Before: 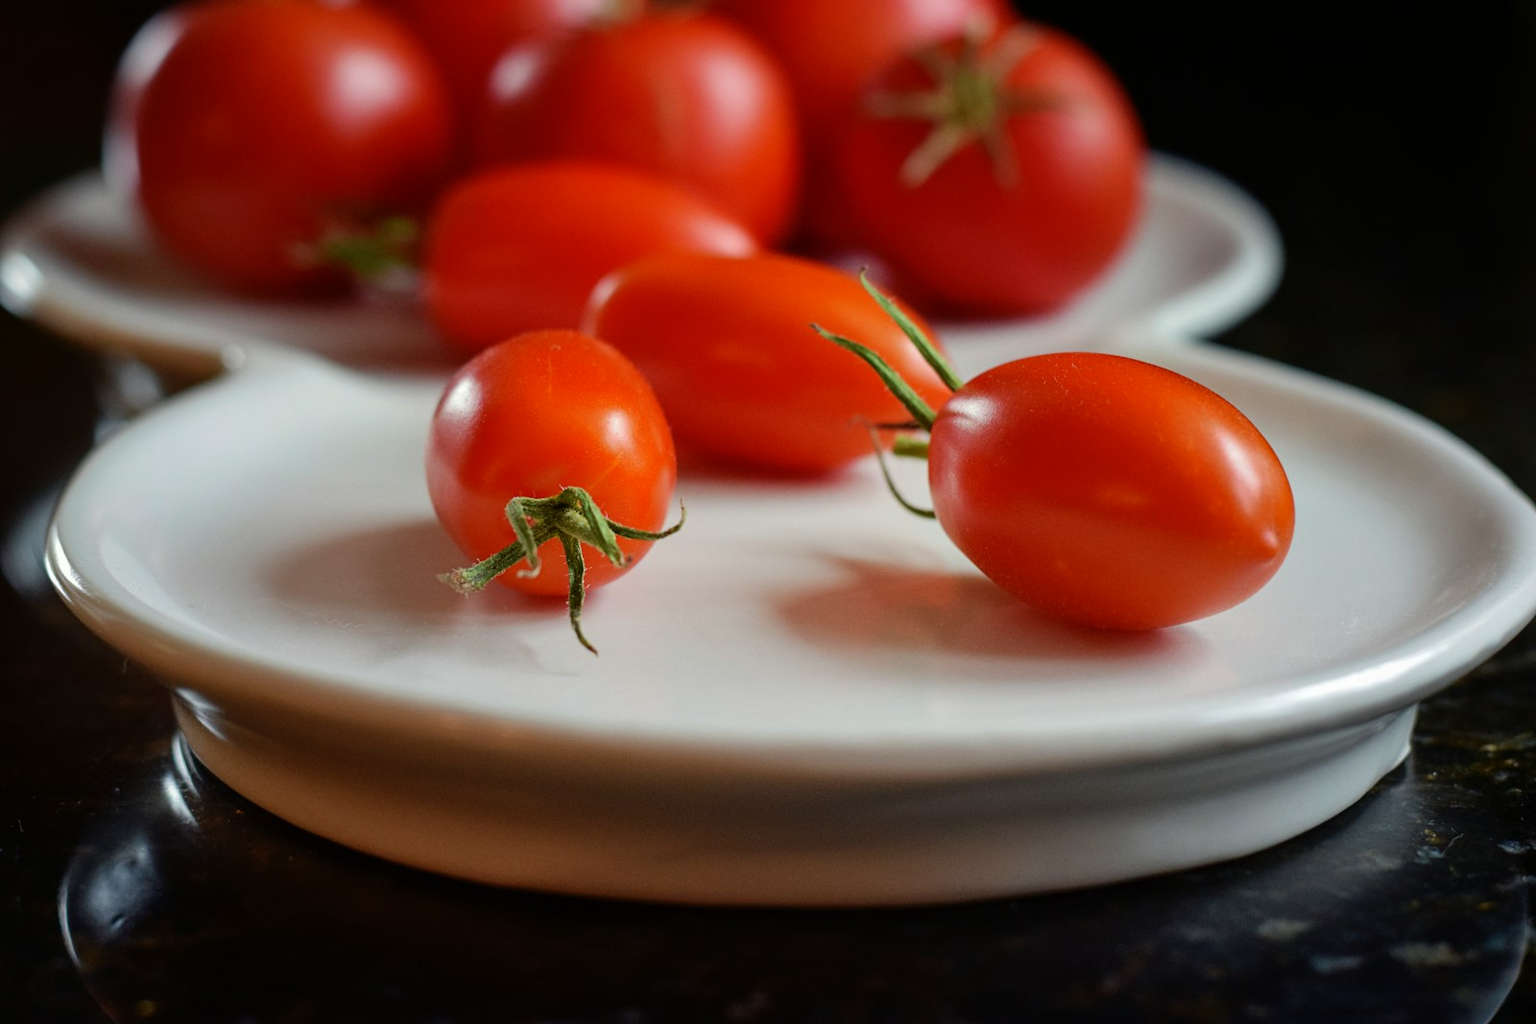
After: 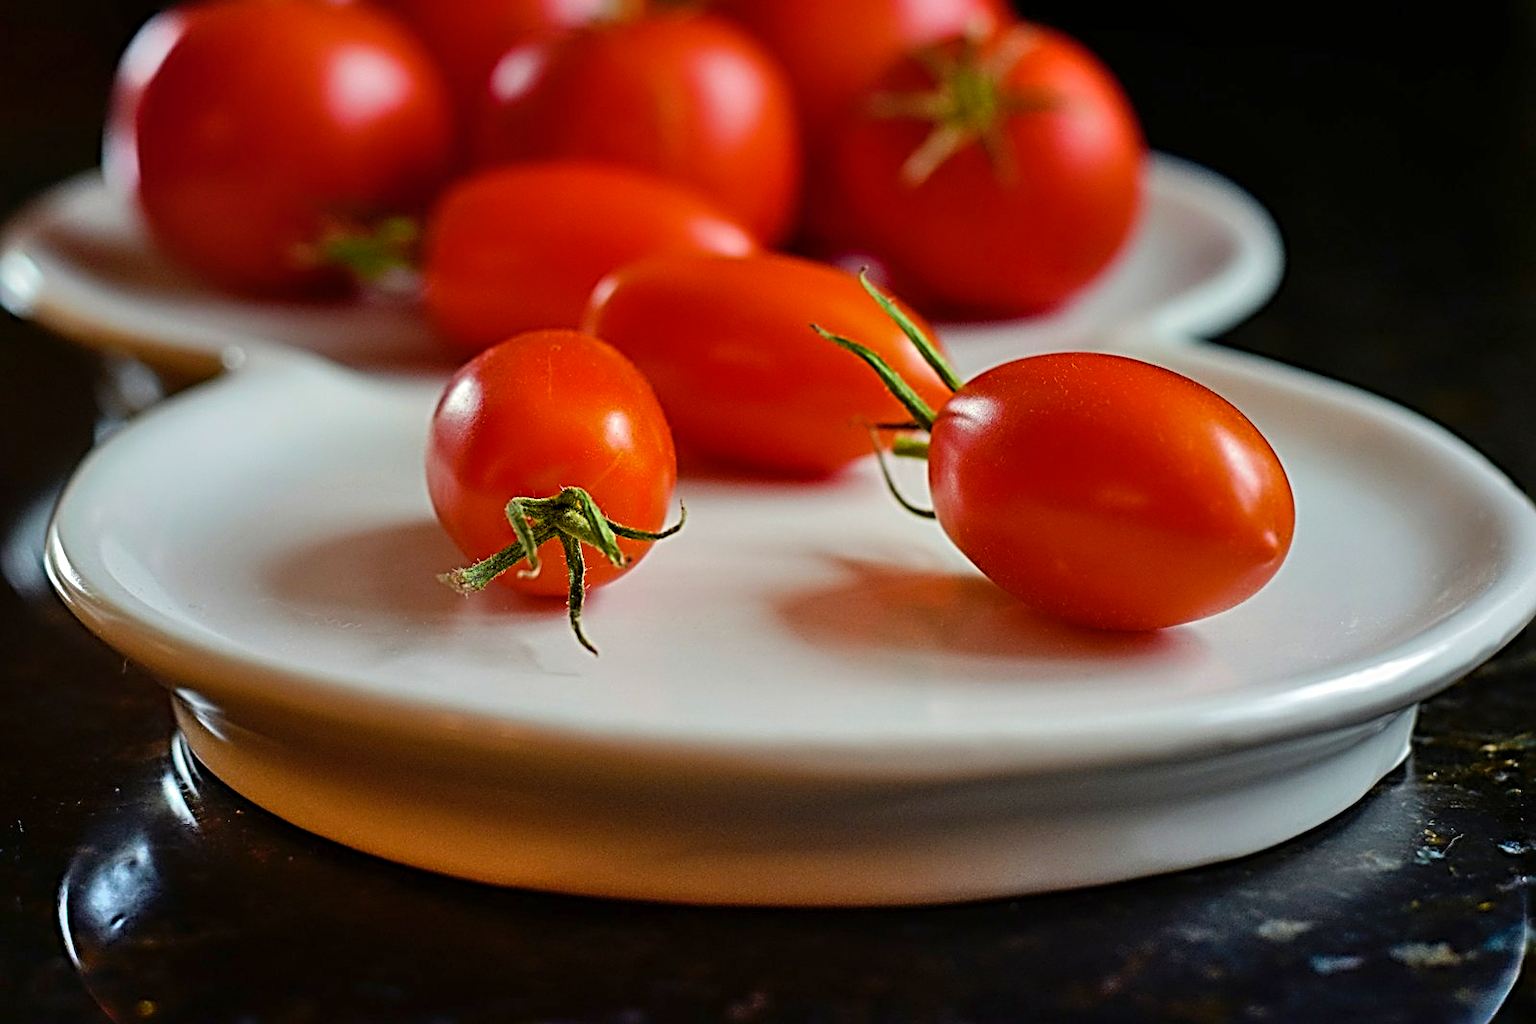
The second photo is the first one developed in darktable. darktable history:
shadows and highlights: highlights color adjustment 0%, soften with gaussian
sharpen: radius 3.69, amount 0.928
color balance rgb: perceptual saturation grading › global saturation 20%, global vibrance 20%
